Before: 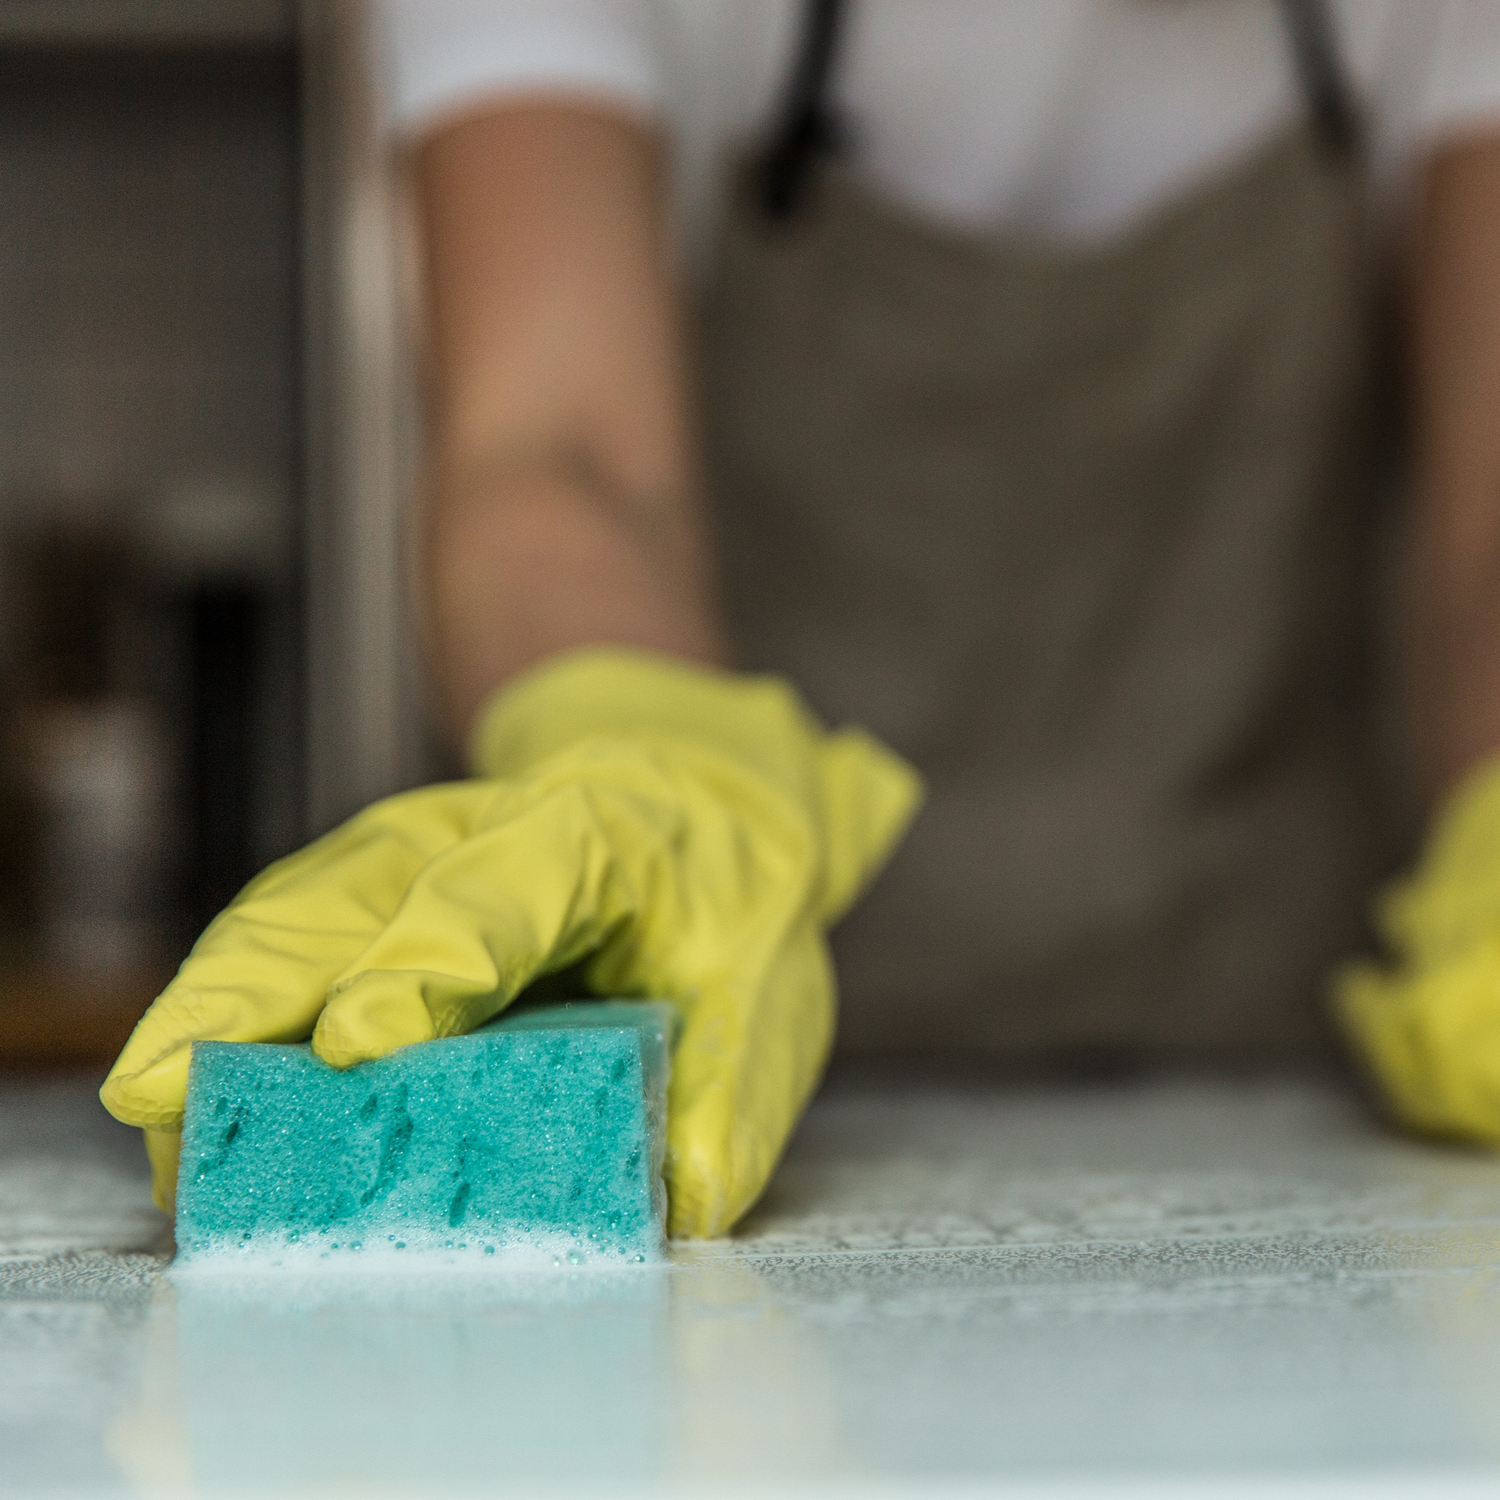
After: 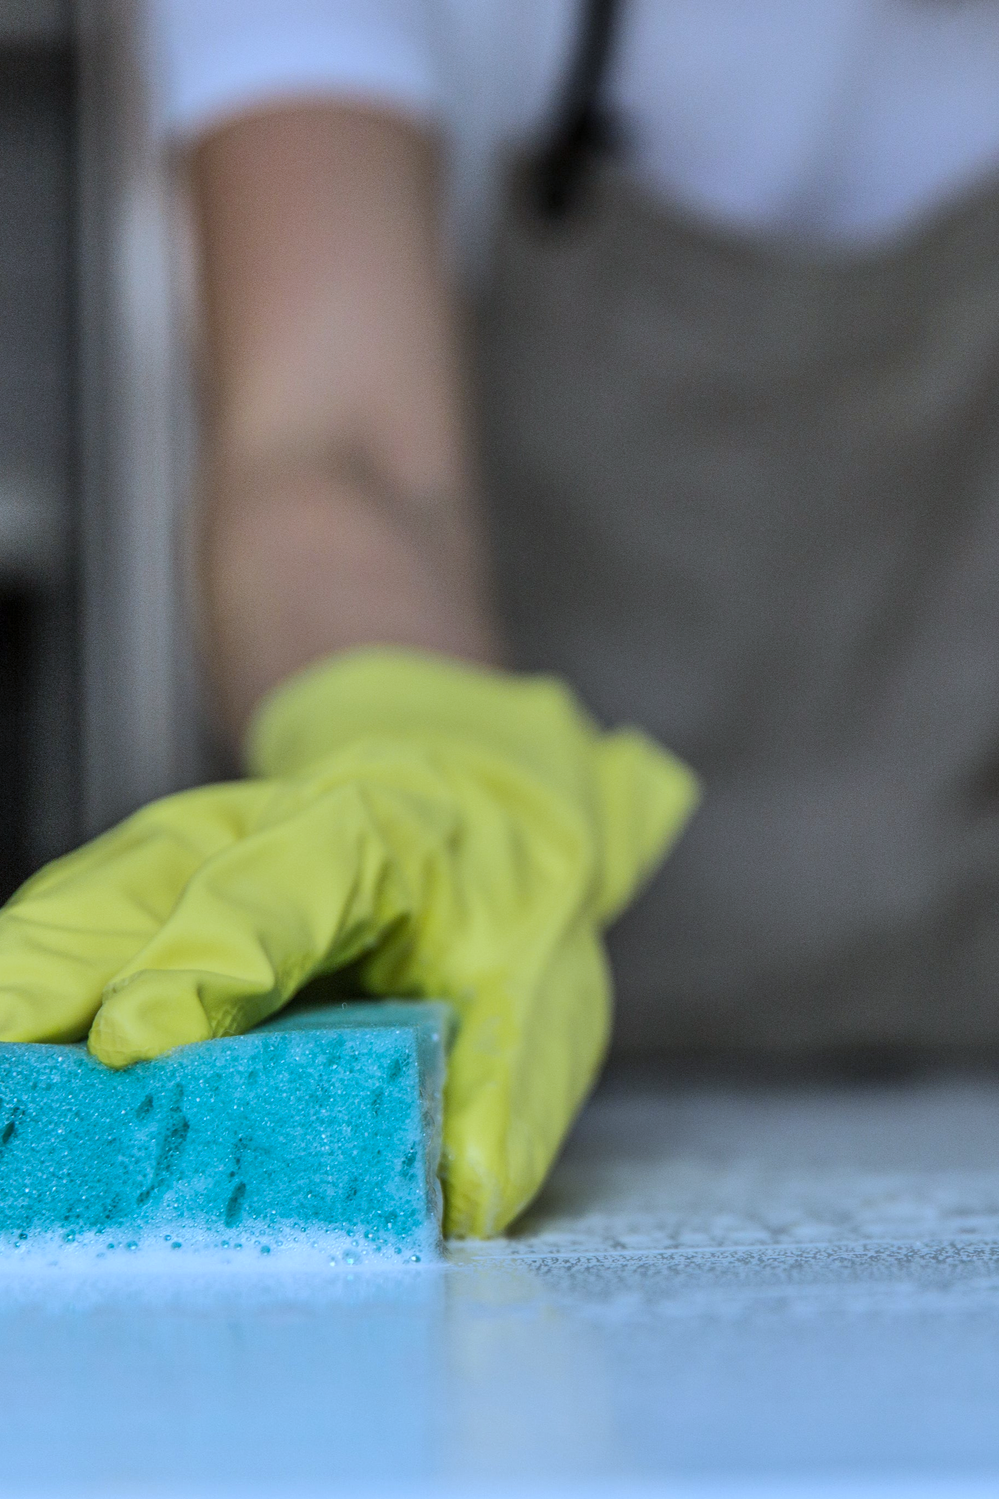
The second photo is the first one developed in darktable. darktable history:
shadows and highlights: low approximation 0.01, soften with gaussian
crop and rotate: left 15.055%, right 18.278%
base curve: curves: ch0 [(0, 0) (0.262, 0.32) (0.722, 0.705) (1, 1)]
white balance: red 0.871, blue 1.249
